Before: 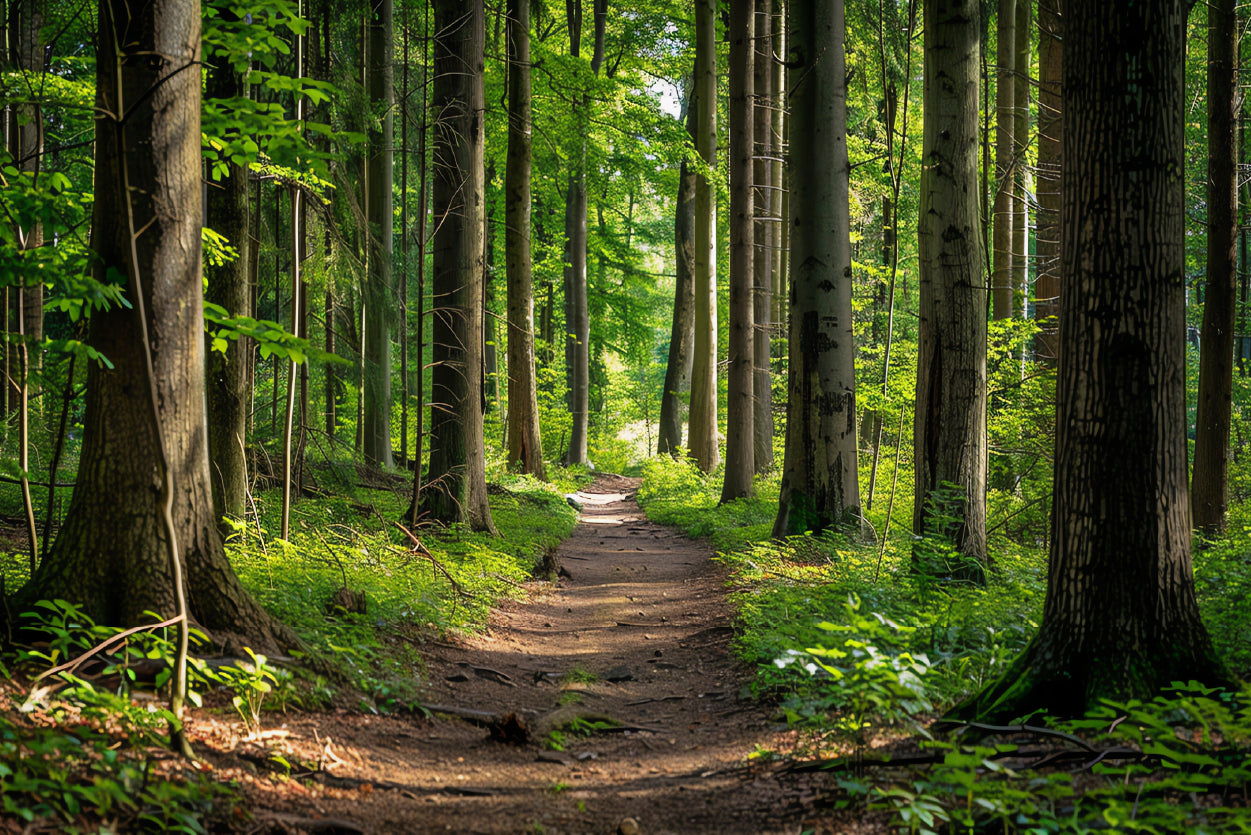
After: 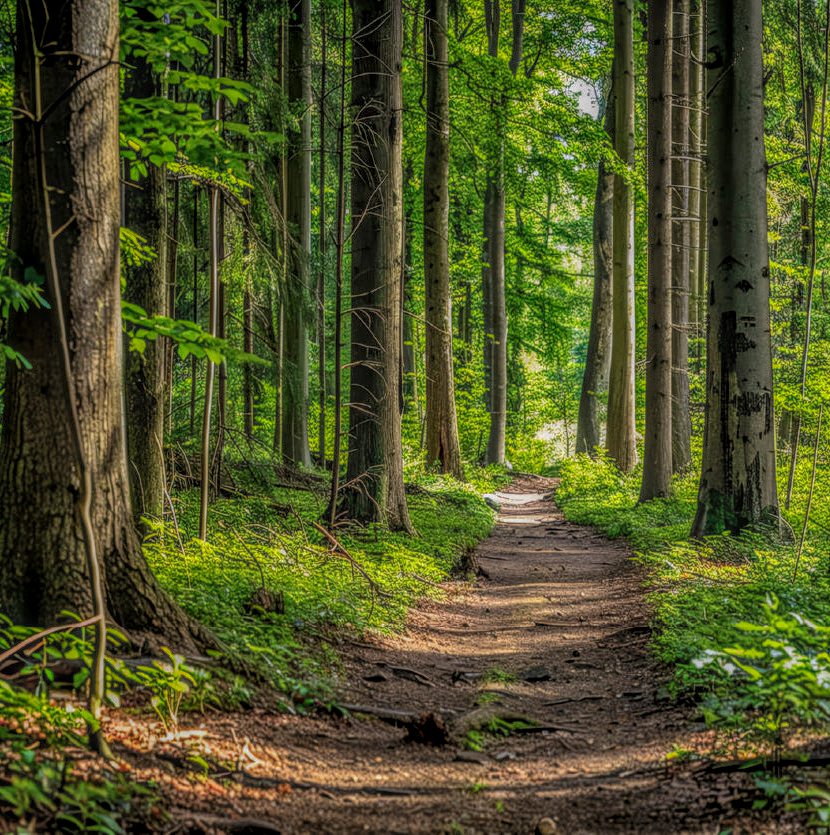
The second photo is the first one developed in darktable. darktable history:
local contrast: highlights 2%, shadows 4%, detail 199%, midtone range 0.243
crop and rotate: left 6.6%, right 26.99%
